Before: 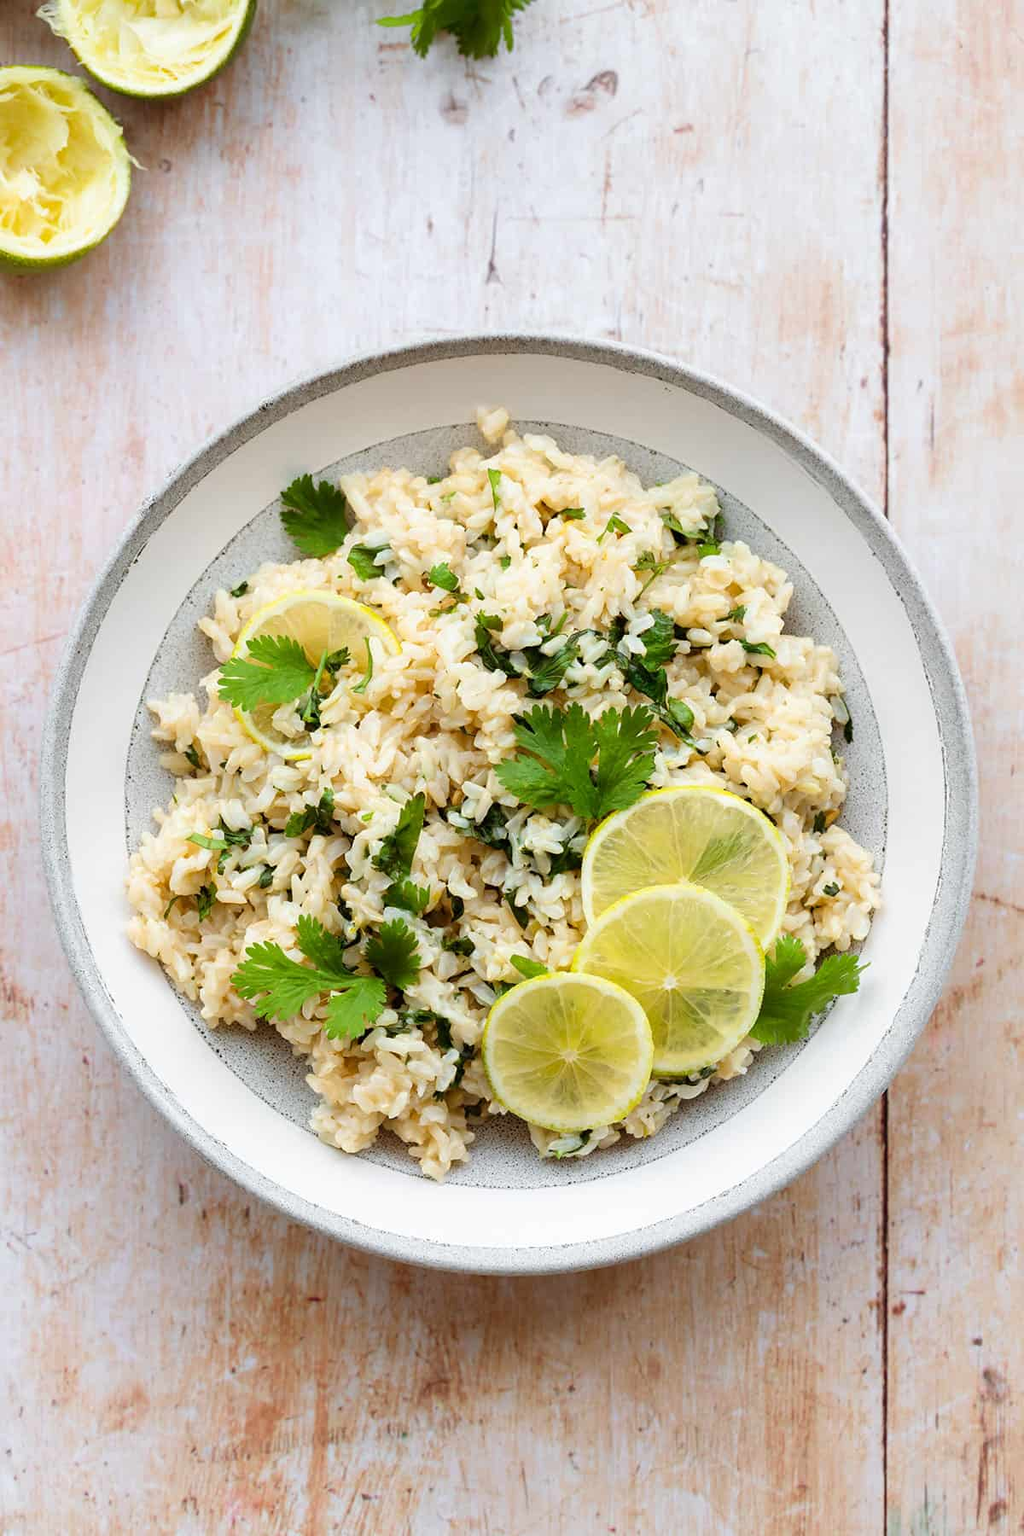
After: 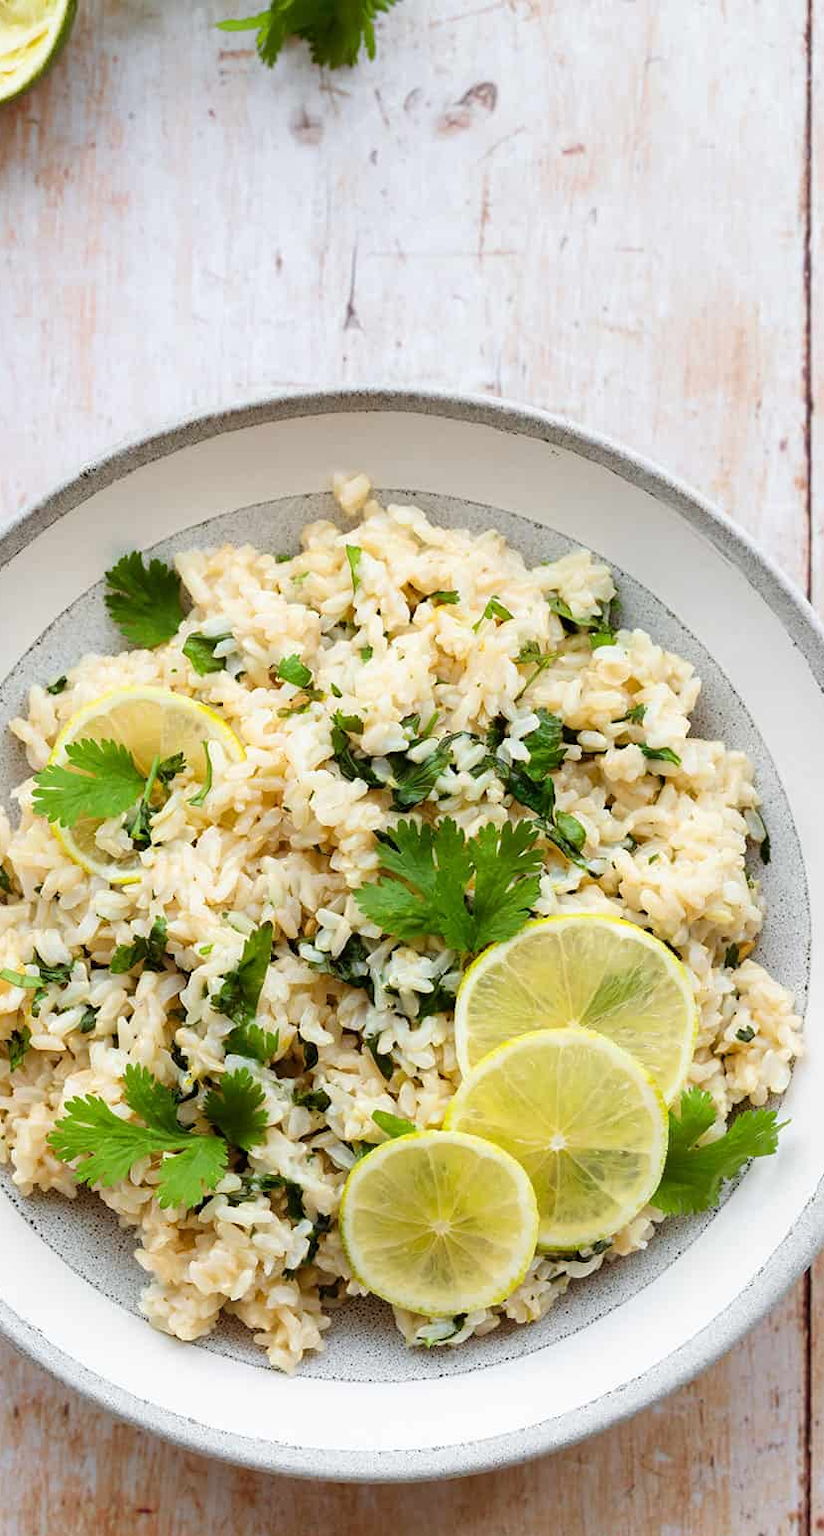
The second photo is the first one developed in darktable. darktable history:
crop: left 18.624%, right 12.045%, bottom 13.985%
